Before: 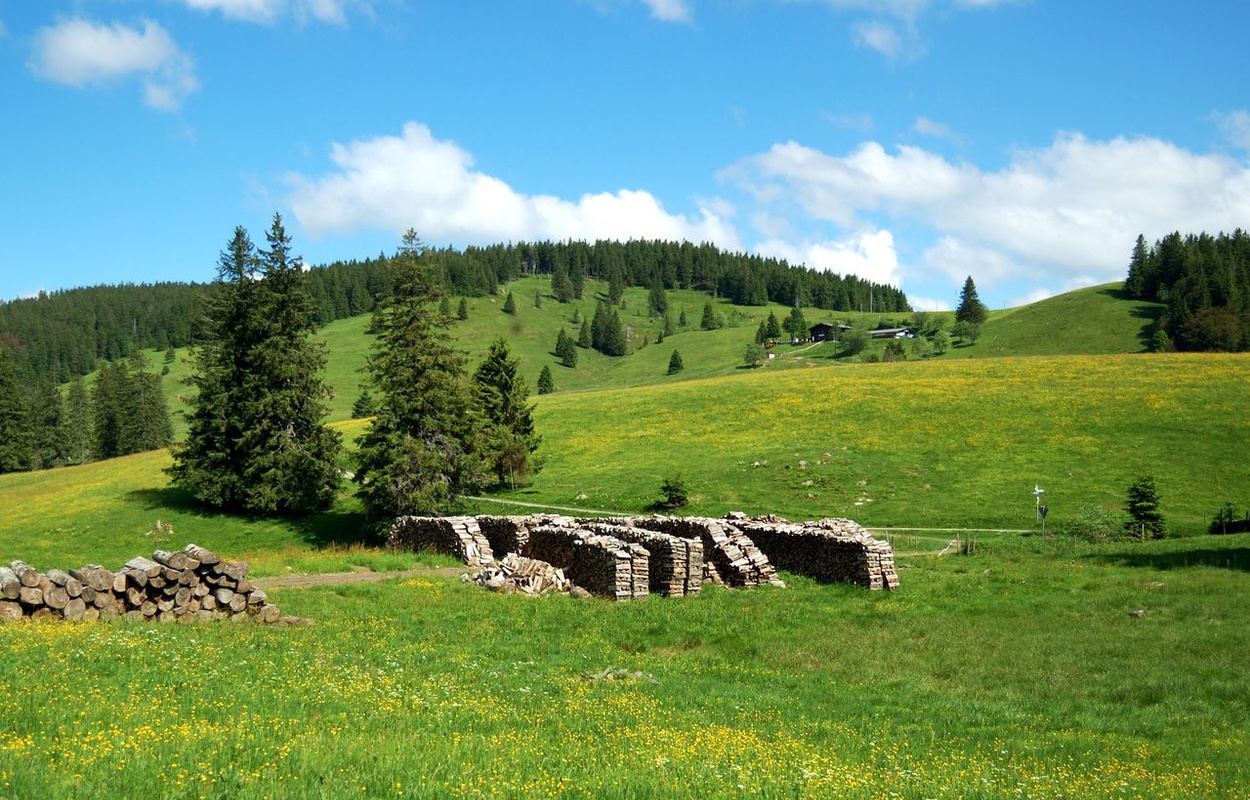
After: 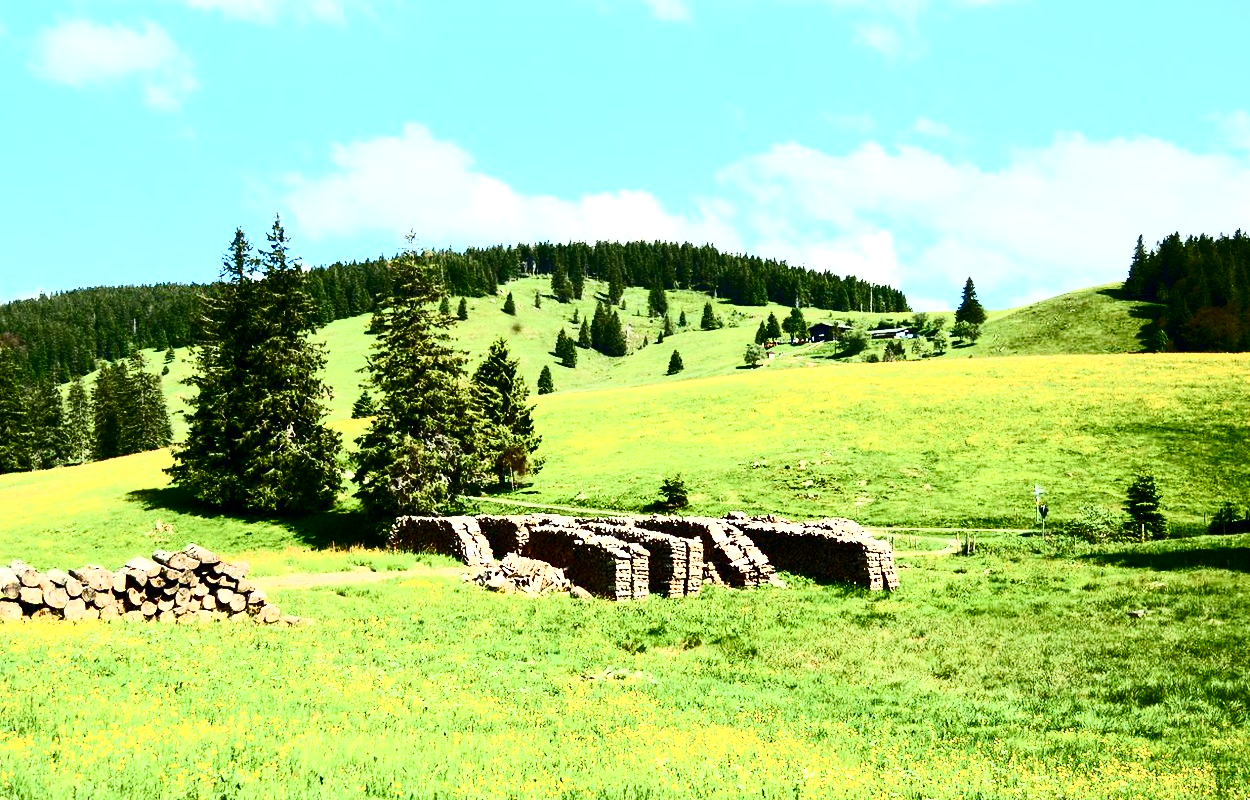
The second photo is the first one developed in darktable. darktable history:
exposure: exposure 0.6 EV, compensate highlight preservation false
contrast brightness saturation: contrast 0.93, brightness 0.2
color balance rgb: perceptual saturation grading › global saturation 20%, perceptual saturation grading › highlights -25%, perceptual saturation grading › shadows 50%
